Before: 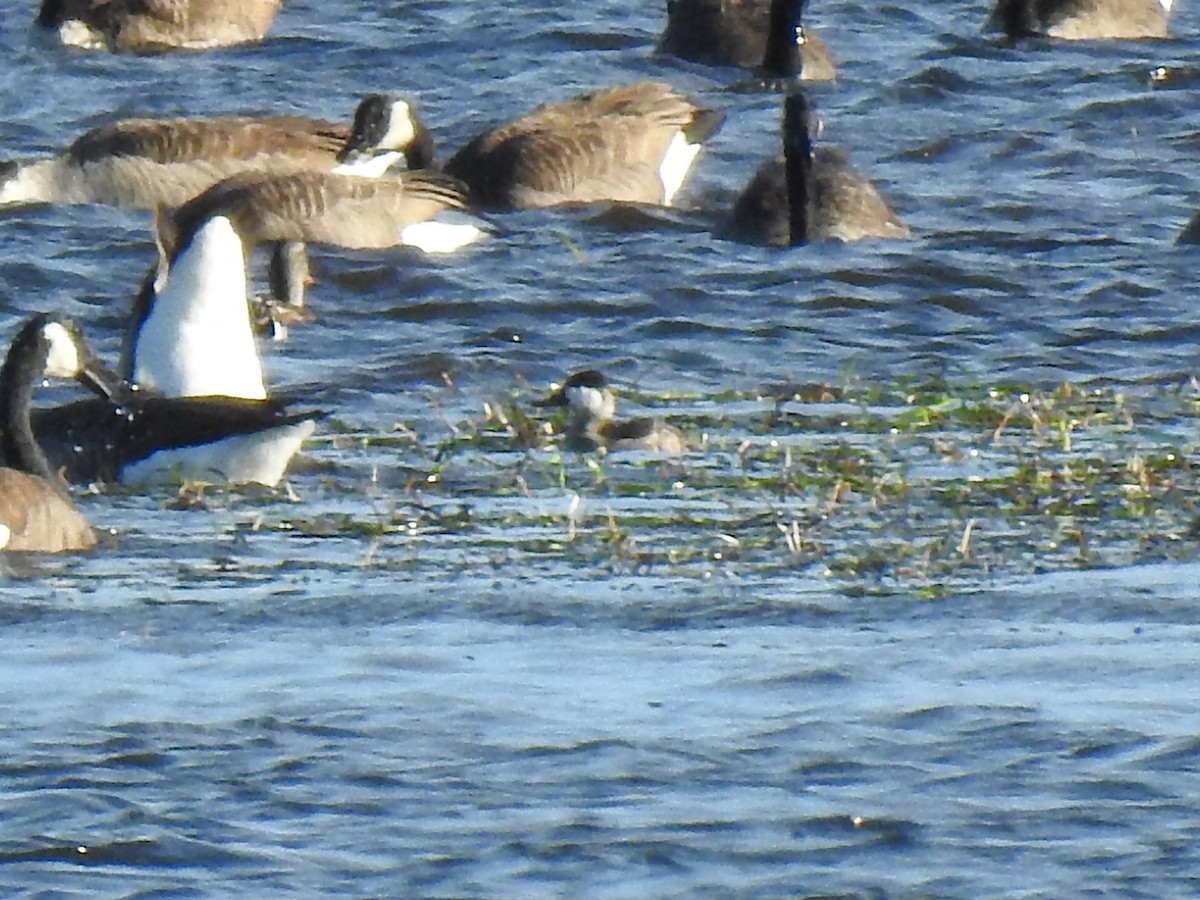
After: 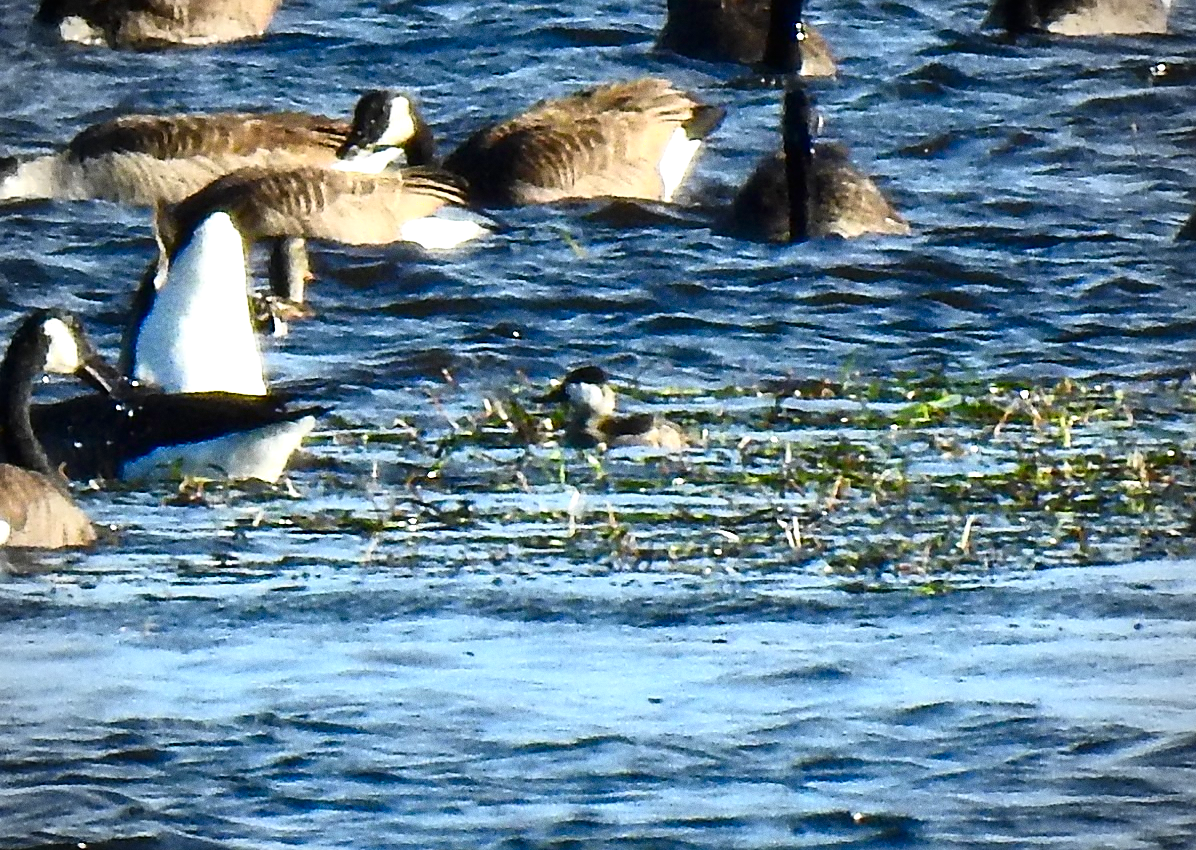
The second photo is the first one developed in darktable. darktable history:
color balance rgb: linear chroma grading › global chroma 10%, global vibrance 10%, contrast 15%, saturation formula JzAzBz (2021)
crop: top 0.448%, right 0.264%, bottom 5.045%
grain: coarseness 0.09 ISO
sharpen: on, module defaults
vignetting: on, module defaults
contrast brightness saturation: contrast 0.21, brightness -0.11, saturation 0.21
shadows and highlights: shadows 0, highlights 40
